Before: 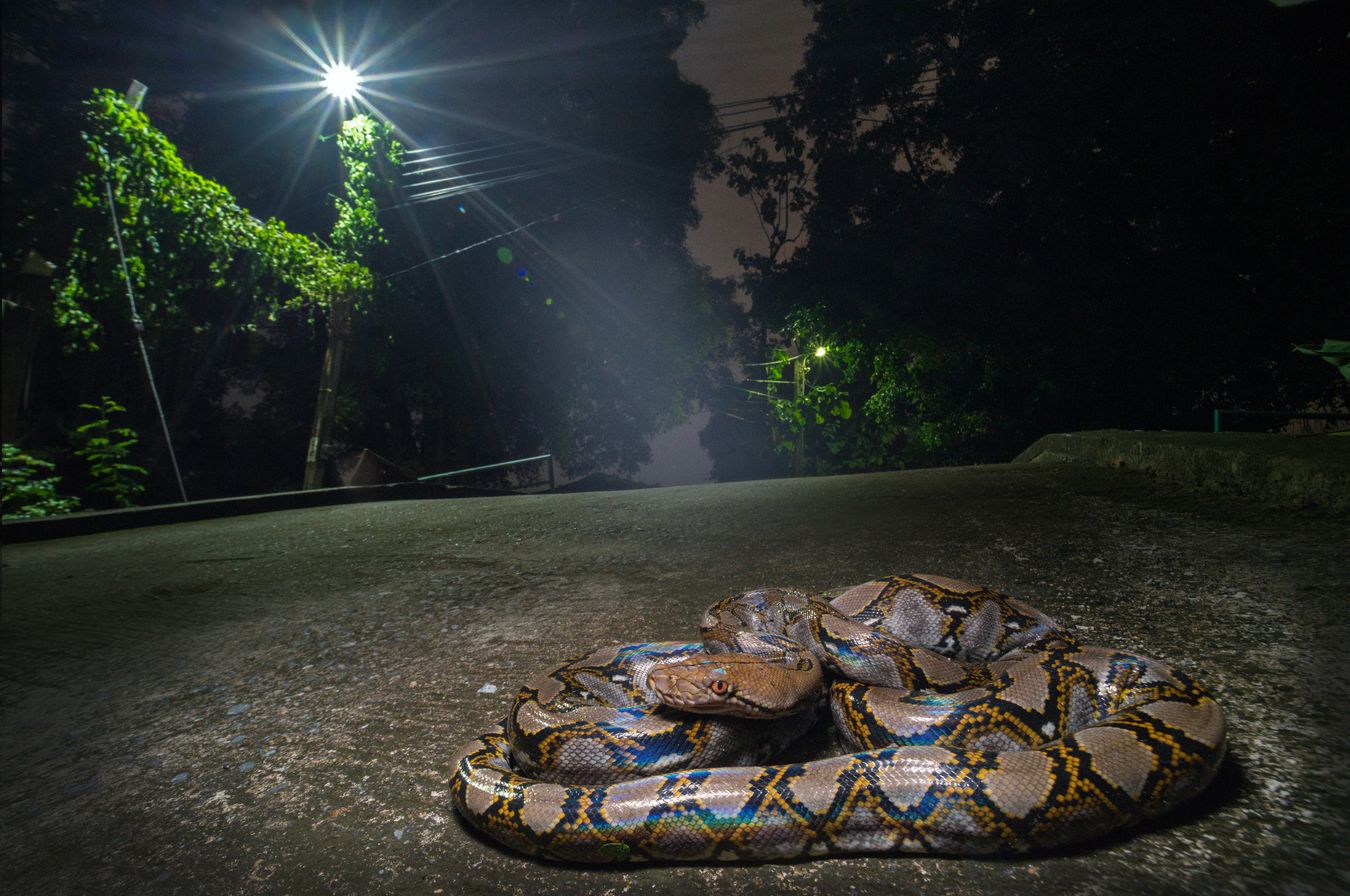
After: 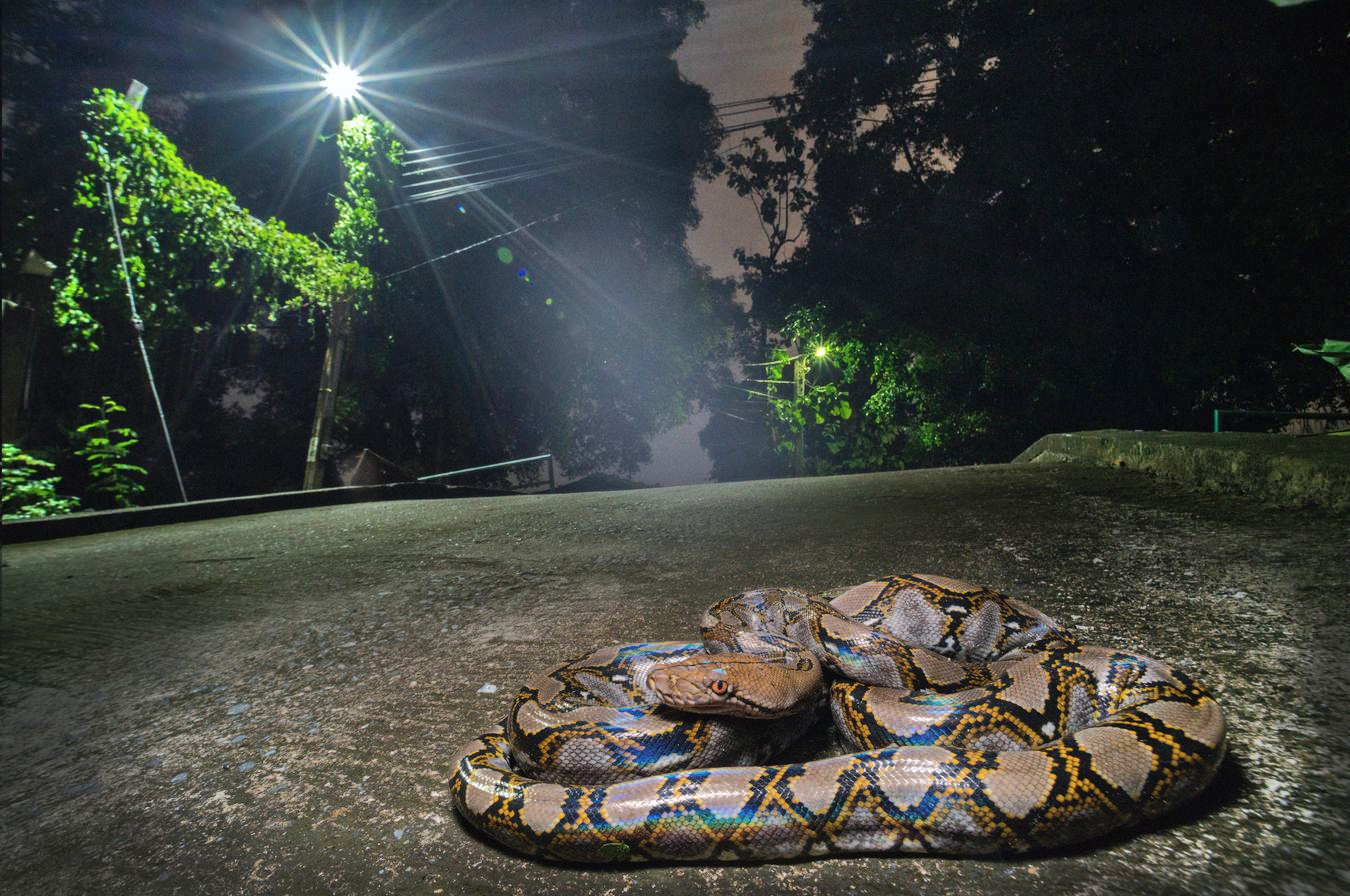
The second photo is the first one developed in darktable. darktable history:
shadows and highlights: shadows 58.33, soften with gaussian
